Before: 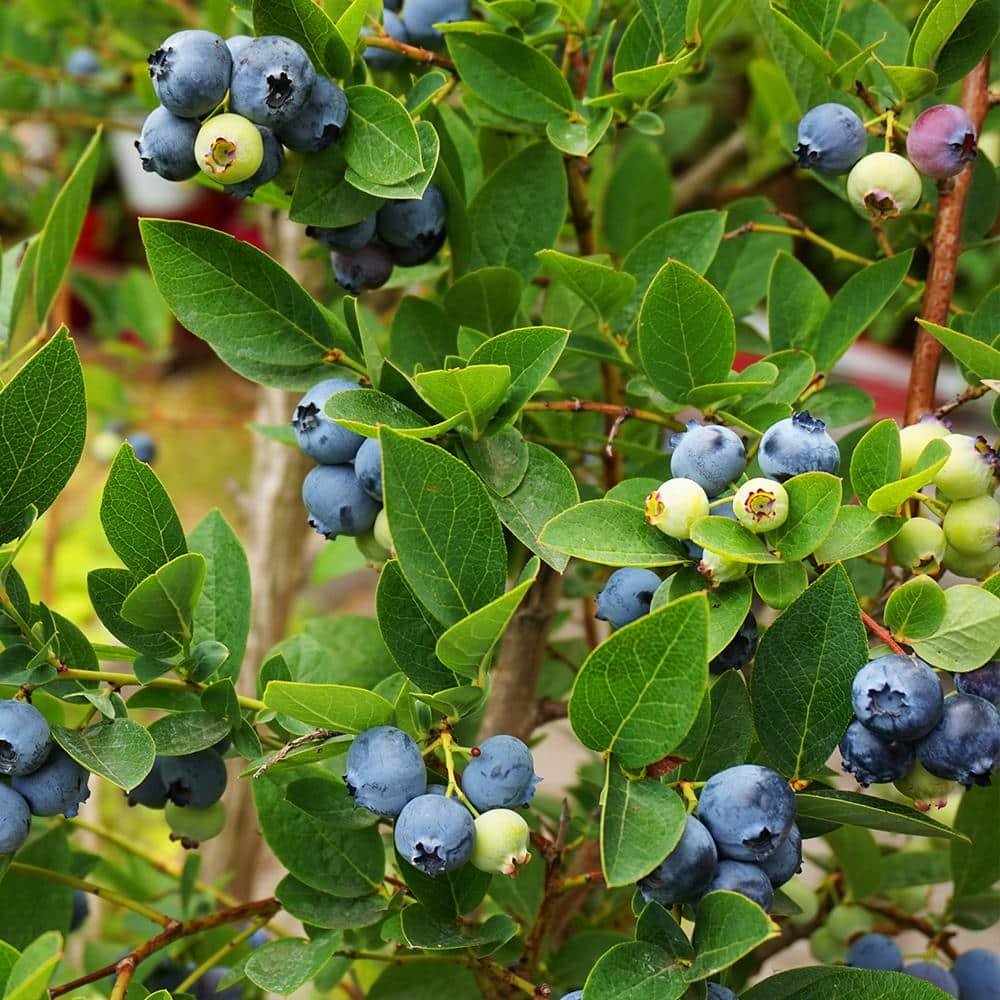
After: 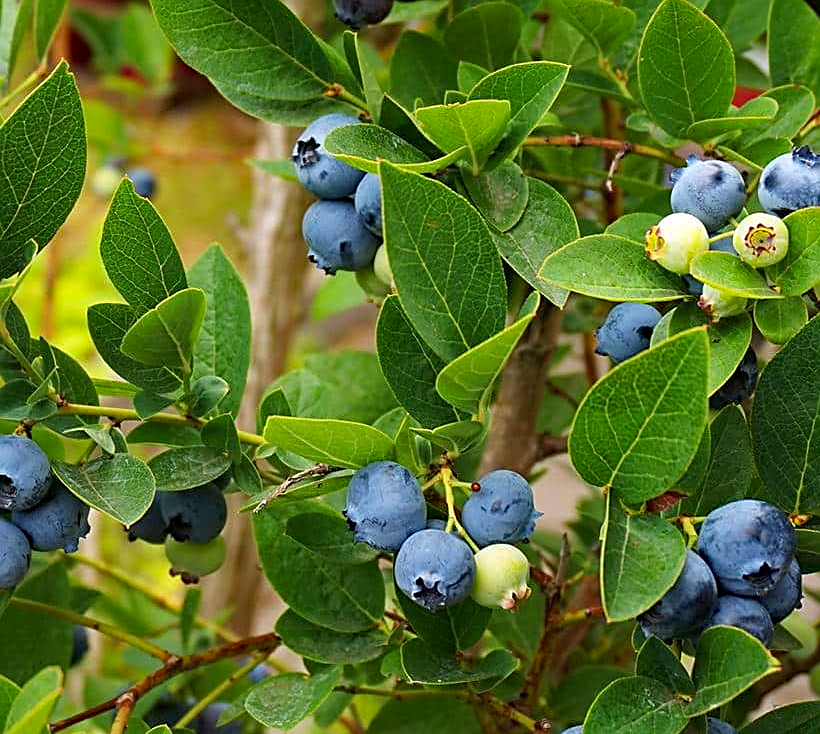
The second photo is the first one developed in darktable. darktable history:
haze removal: strength 0.29, distance 0.25, compatibility mode true, adaptive false
sharpen: on, module defaults
crop: top 26.531%, right 17.959%
shadows and highlights: shadows -40.15, highlights 62.88, soften with gaussian
